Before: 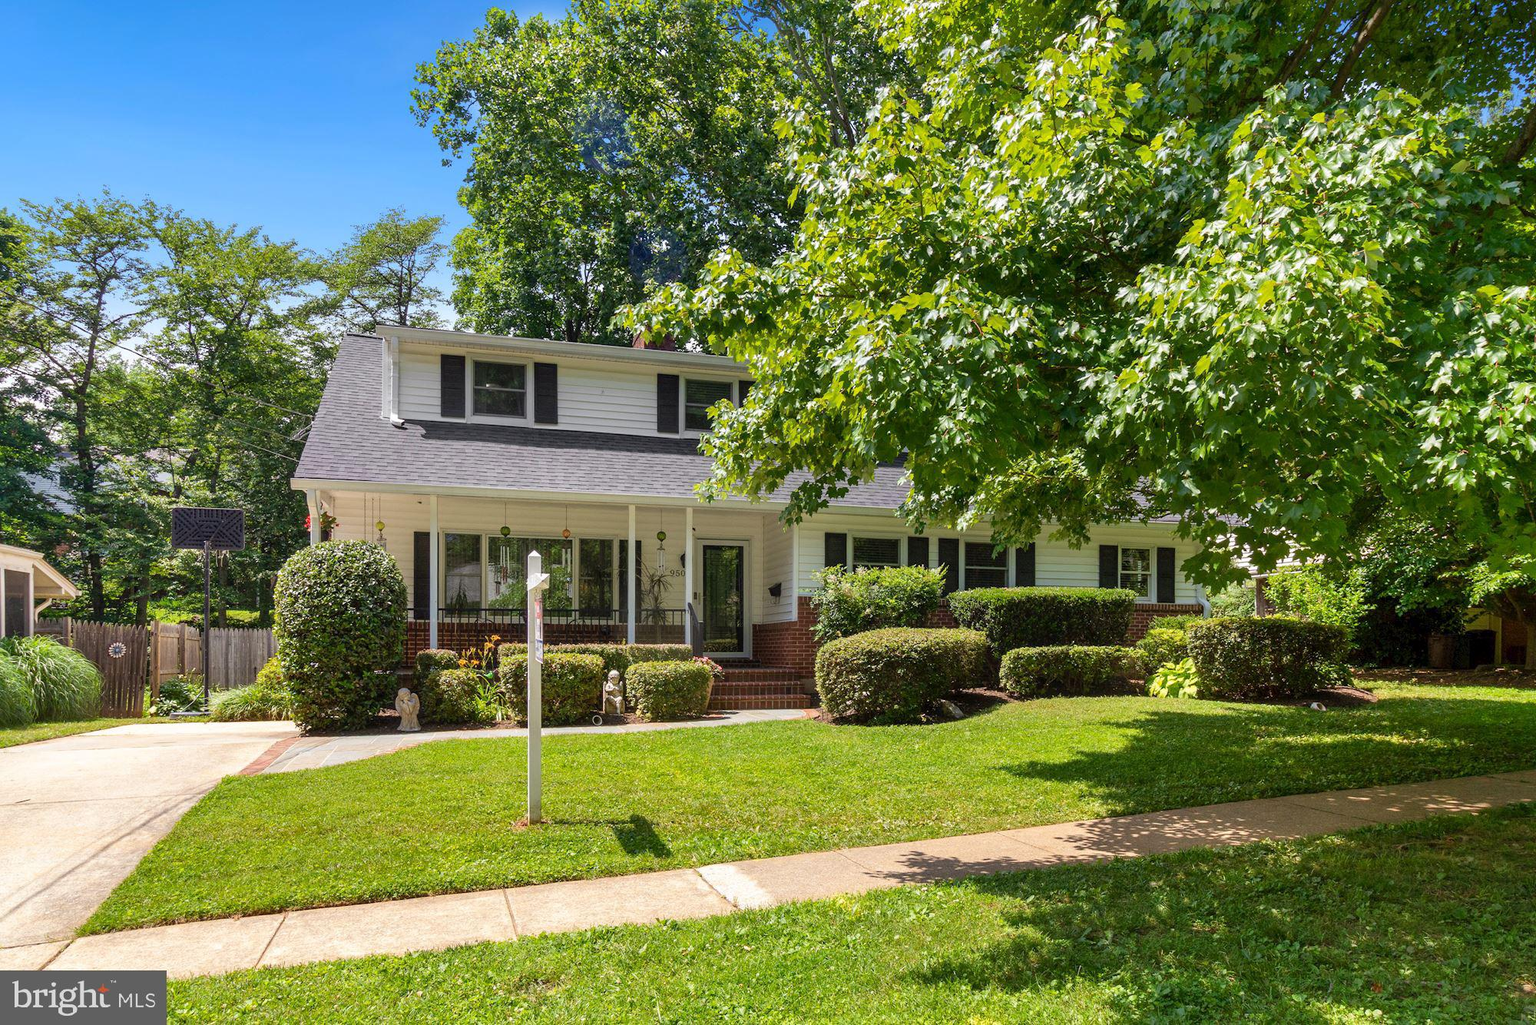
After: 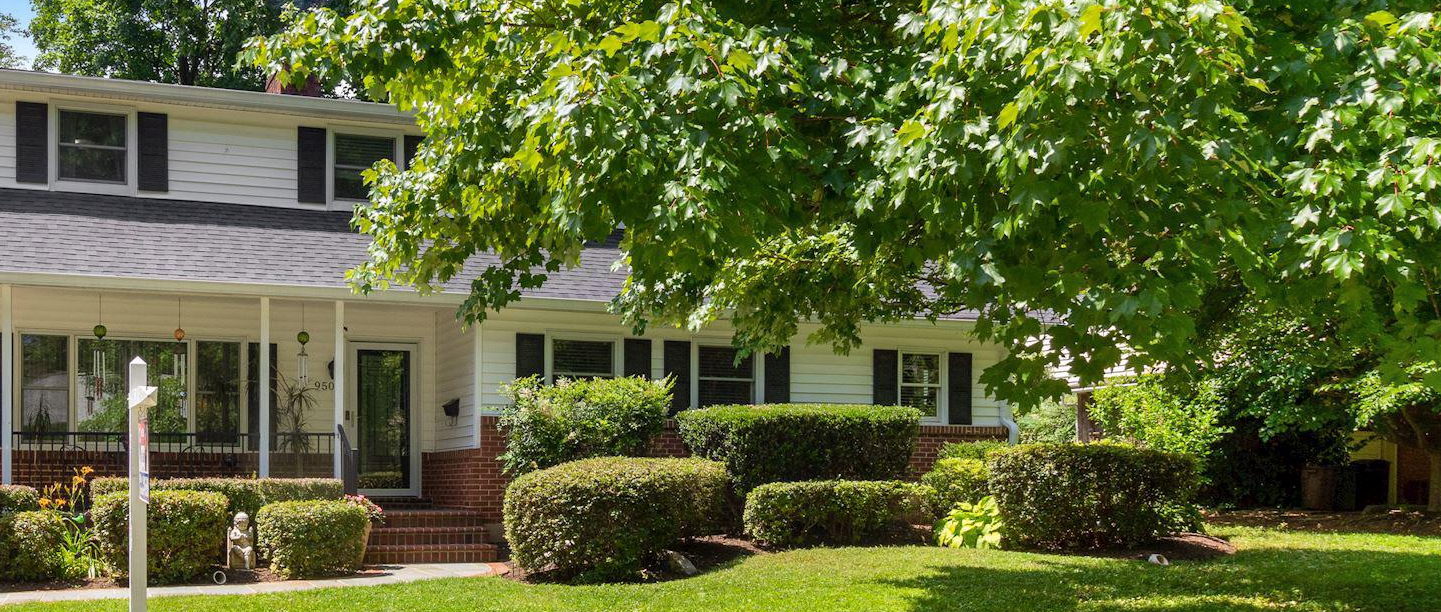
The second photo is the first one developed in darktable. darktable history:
crop and rotate: left 27.938%, top 27.046%, bottom 27.046%
shadows and highlights: shadows 29.32, highlights -29.32, low approximation 0.01, soften with gaussian
